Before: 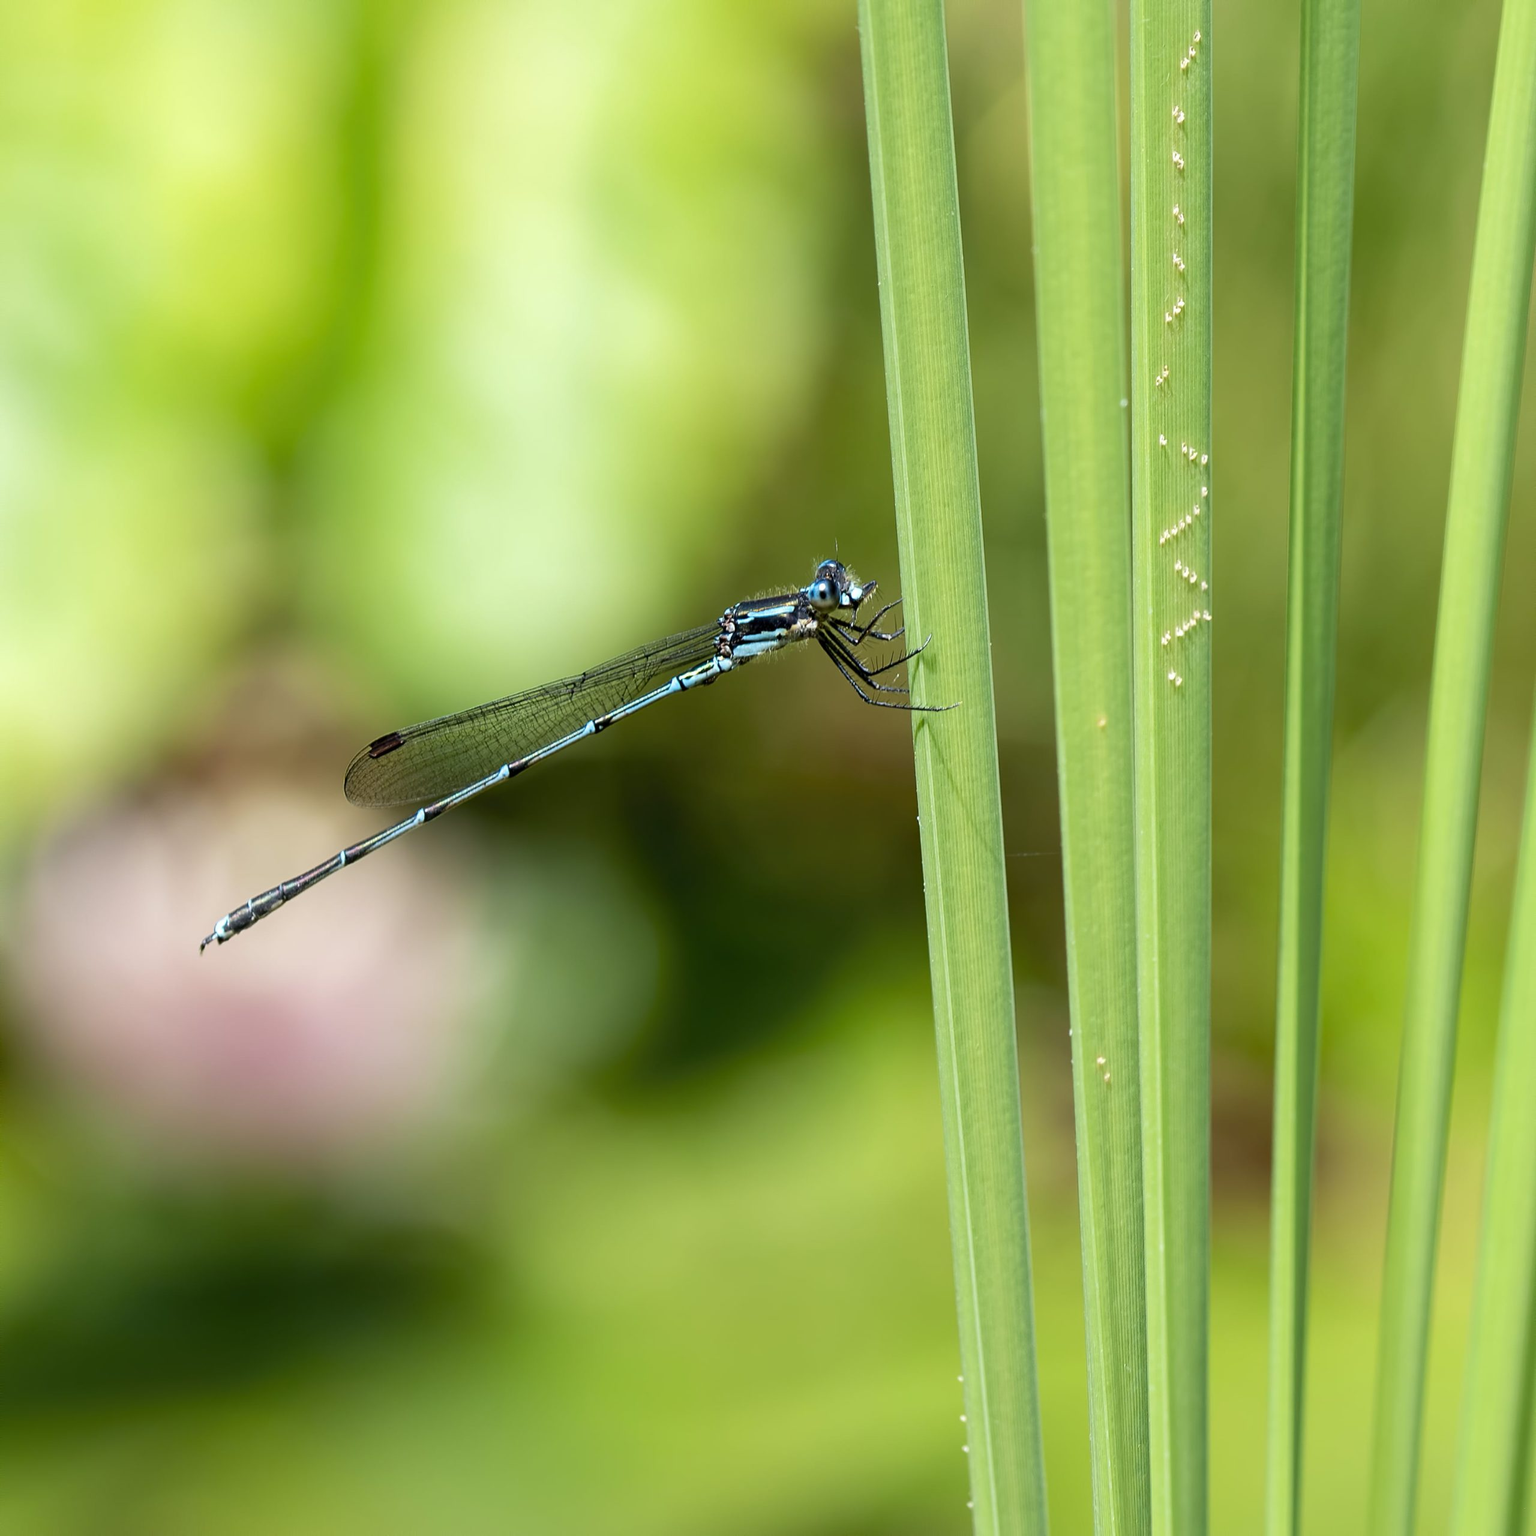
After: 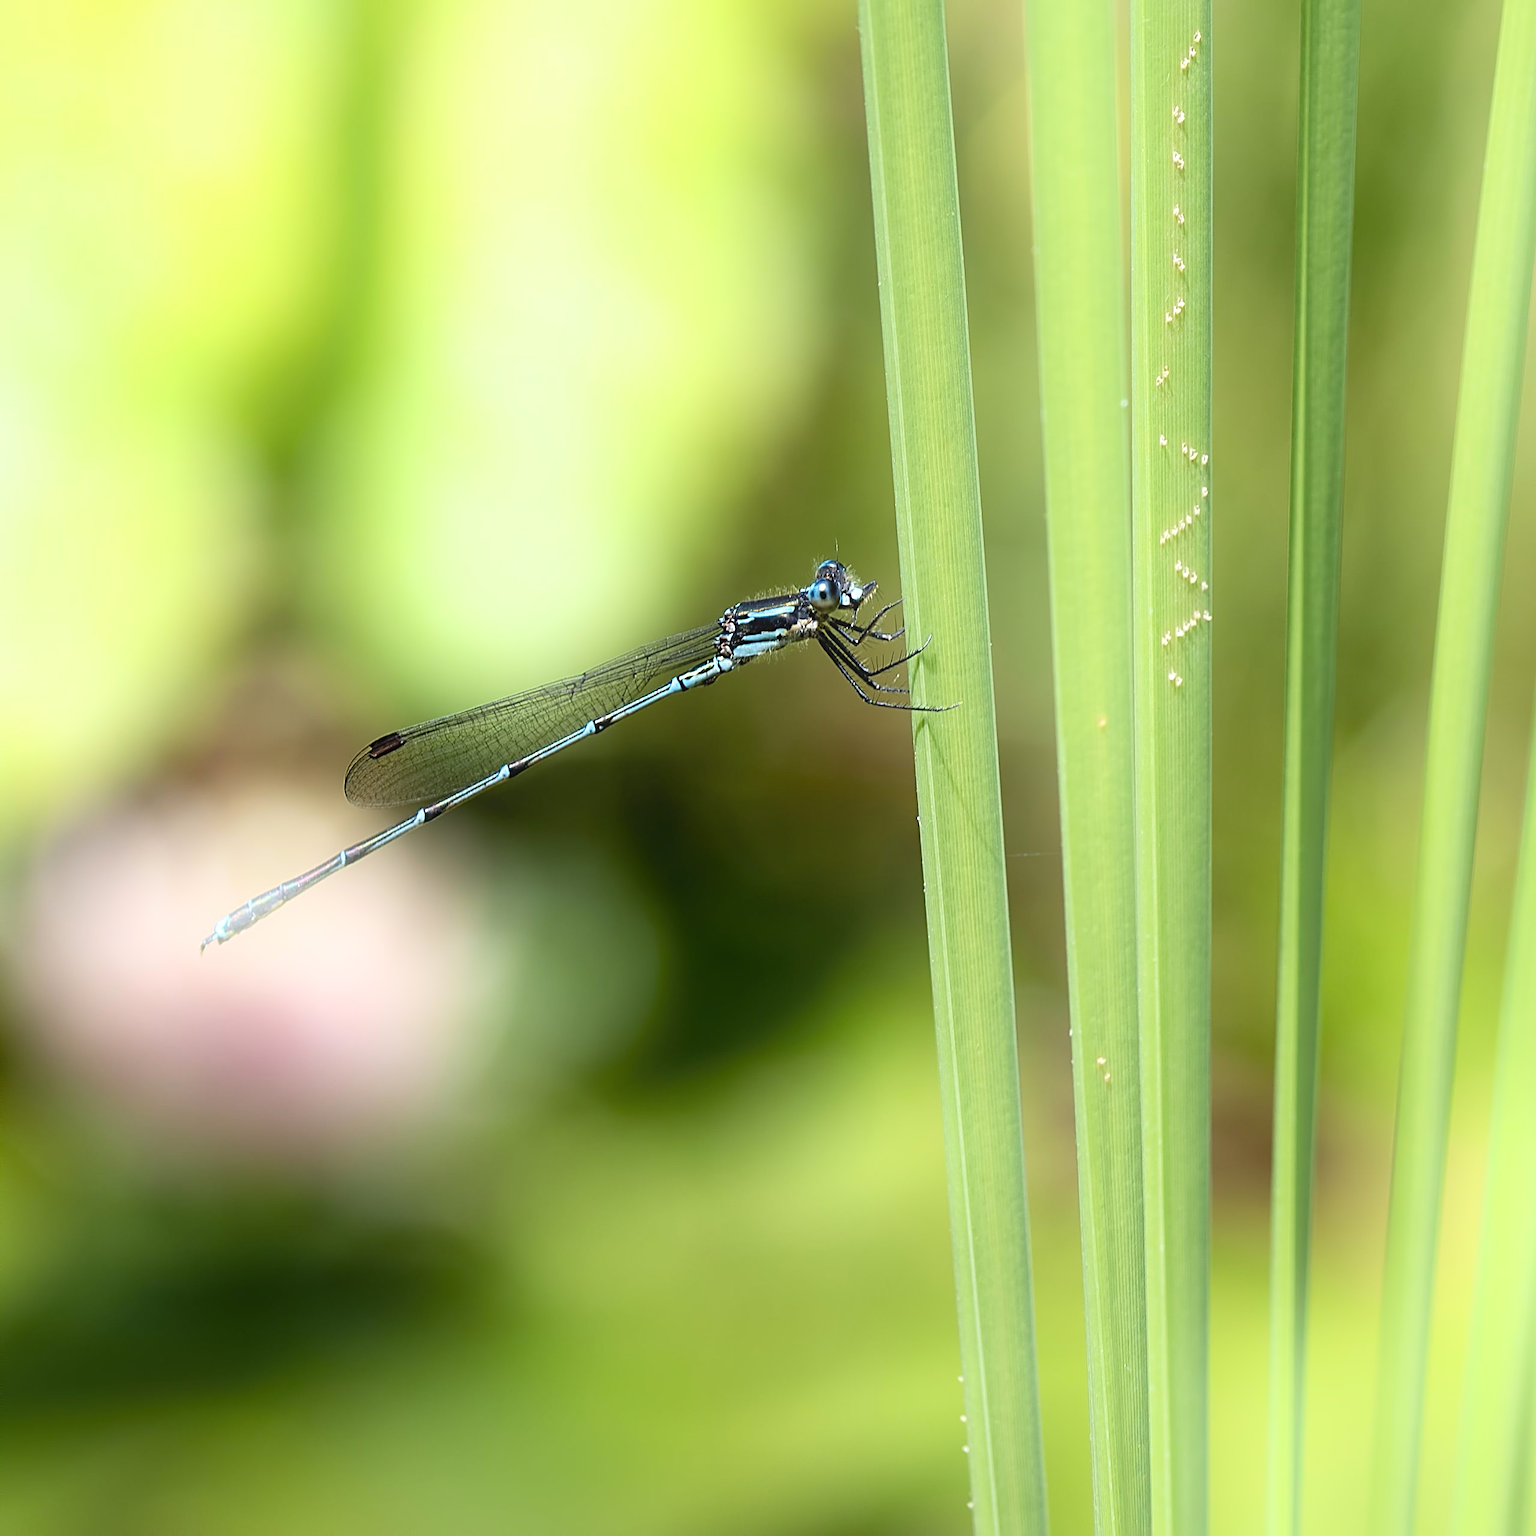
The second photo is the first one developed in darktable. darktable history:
bloom: on, module defaults
sharpen: radius 2.767
